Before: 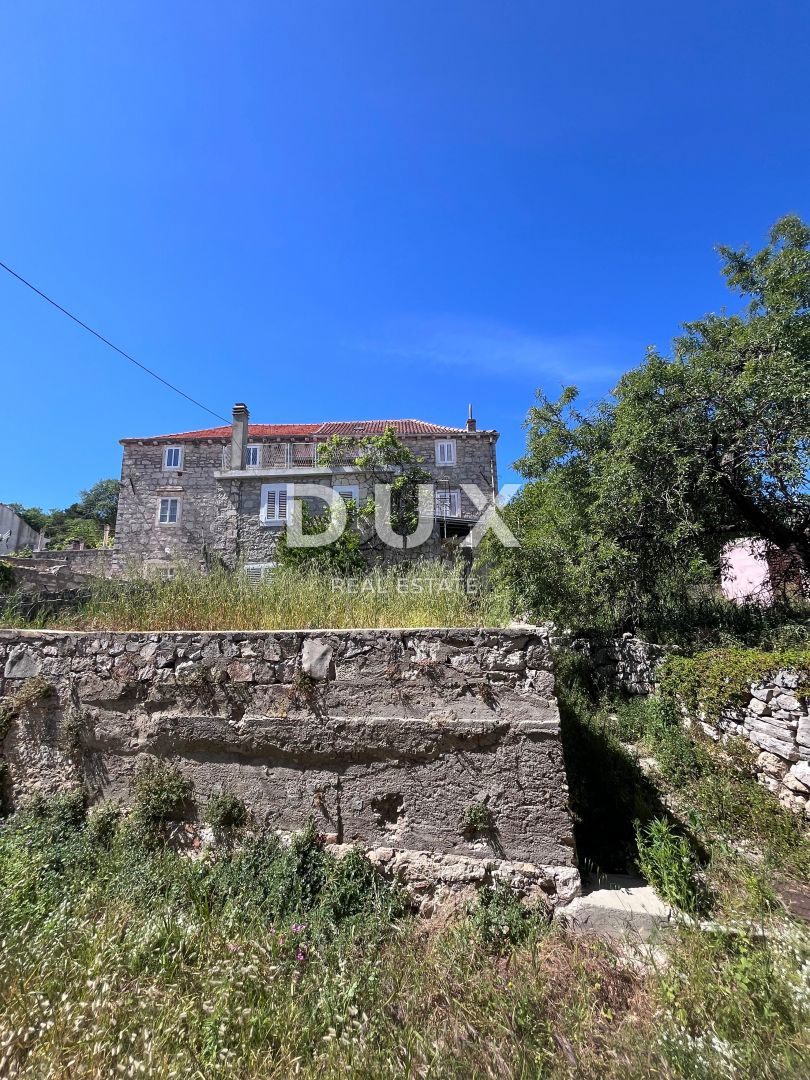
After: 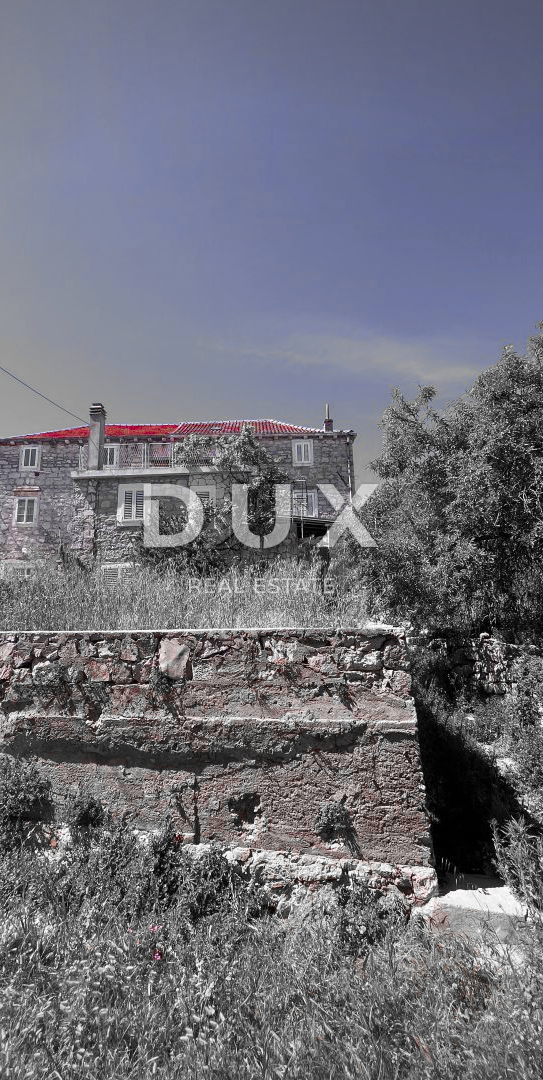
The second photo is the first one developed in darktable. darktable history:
crop and rotate: left 17.673%, right 15.209%
color zones: curves: ch0 [(0, 0.278) (0.143, 0.5) (0.286, 0.5) (0.429, 0.5) (0.571, 0.5) (0.714, 0.5) (0.857, 0.5) (1, 0.5)]; ch1 [(0, 1) (0.143, 0.165) (0.286, 0) (0.429, 0) (0.571, 0) (0.714, 0) (0.857, 0.5) (1, 0.5)]; ch2 [(0, 0.508) (0.143, 0.5) (0.286, 0.5) (0.429, 0.5) (0.571, 0.5) (0.714, 0.5) (0.857, 0.5) (1, 0.5)], mix 23.84%
vignetting: fall-off radius 61.12%
